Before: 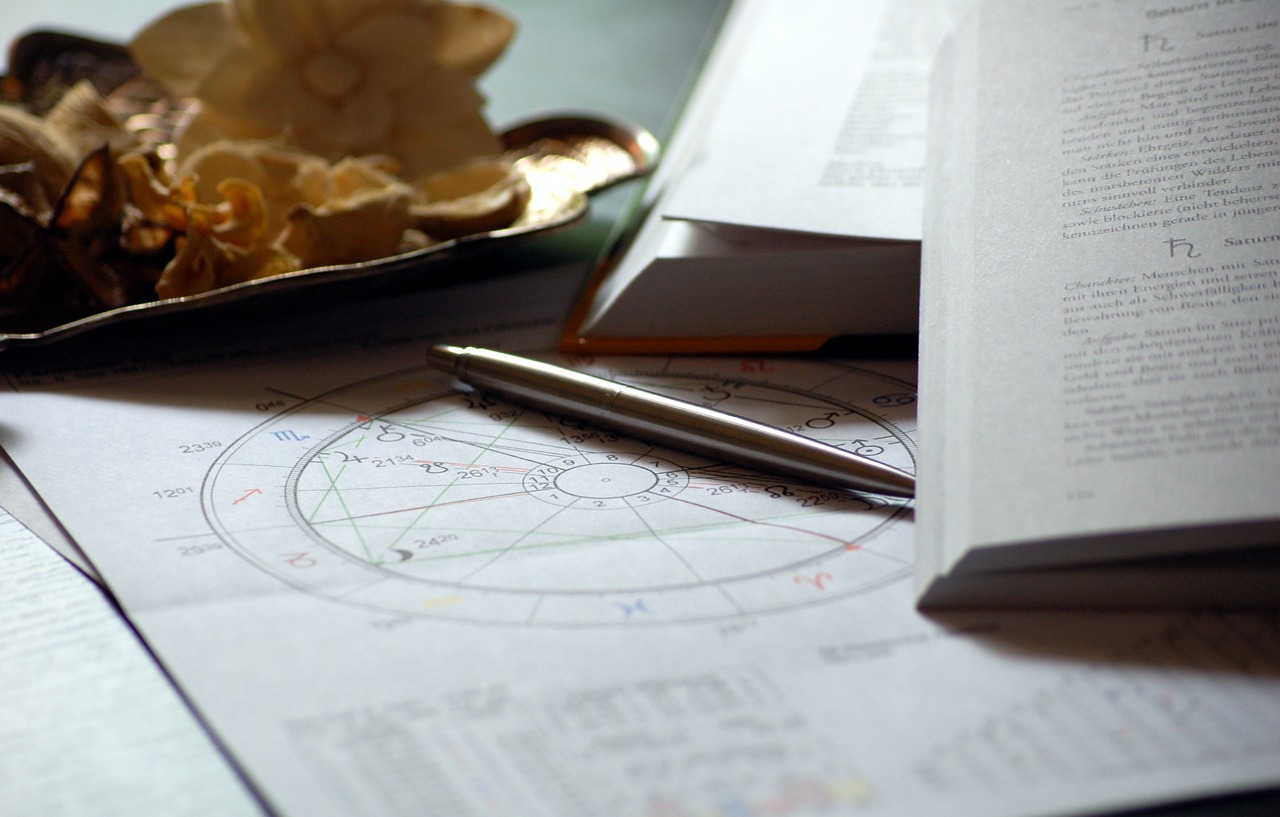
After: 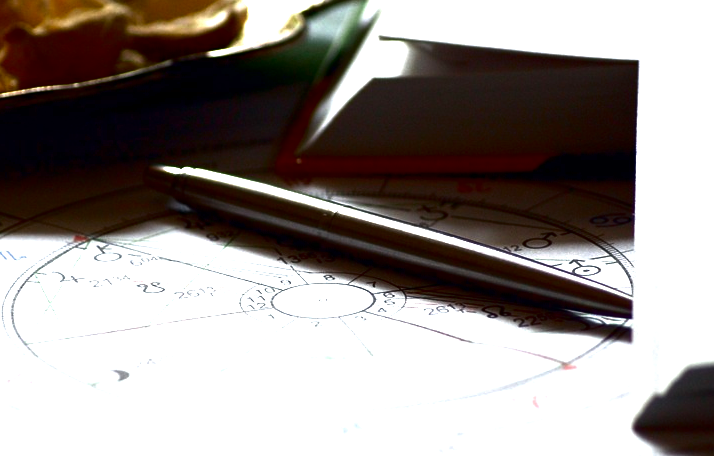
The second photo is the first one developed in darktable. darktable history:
contrast brightness saturation: brightness -0.52
exposure: black level correction 0.001, exposure 1.05 EV, compensate exposure bias true, compensate highlight preservation false
crop and rotate: left 22.13%, top 22.054%, right 22.026%, bottom 22.102%
